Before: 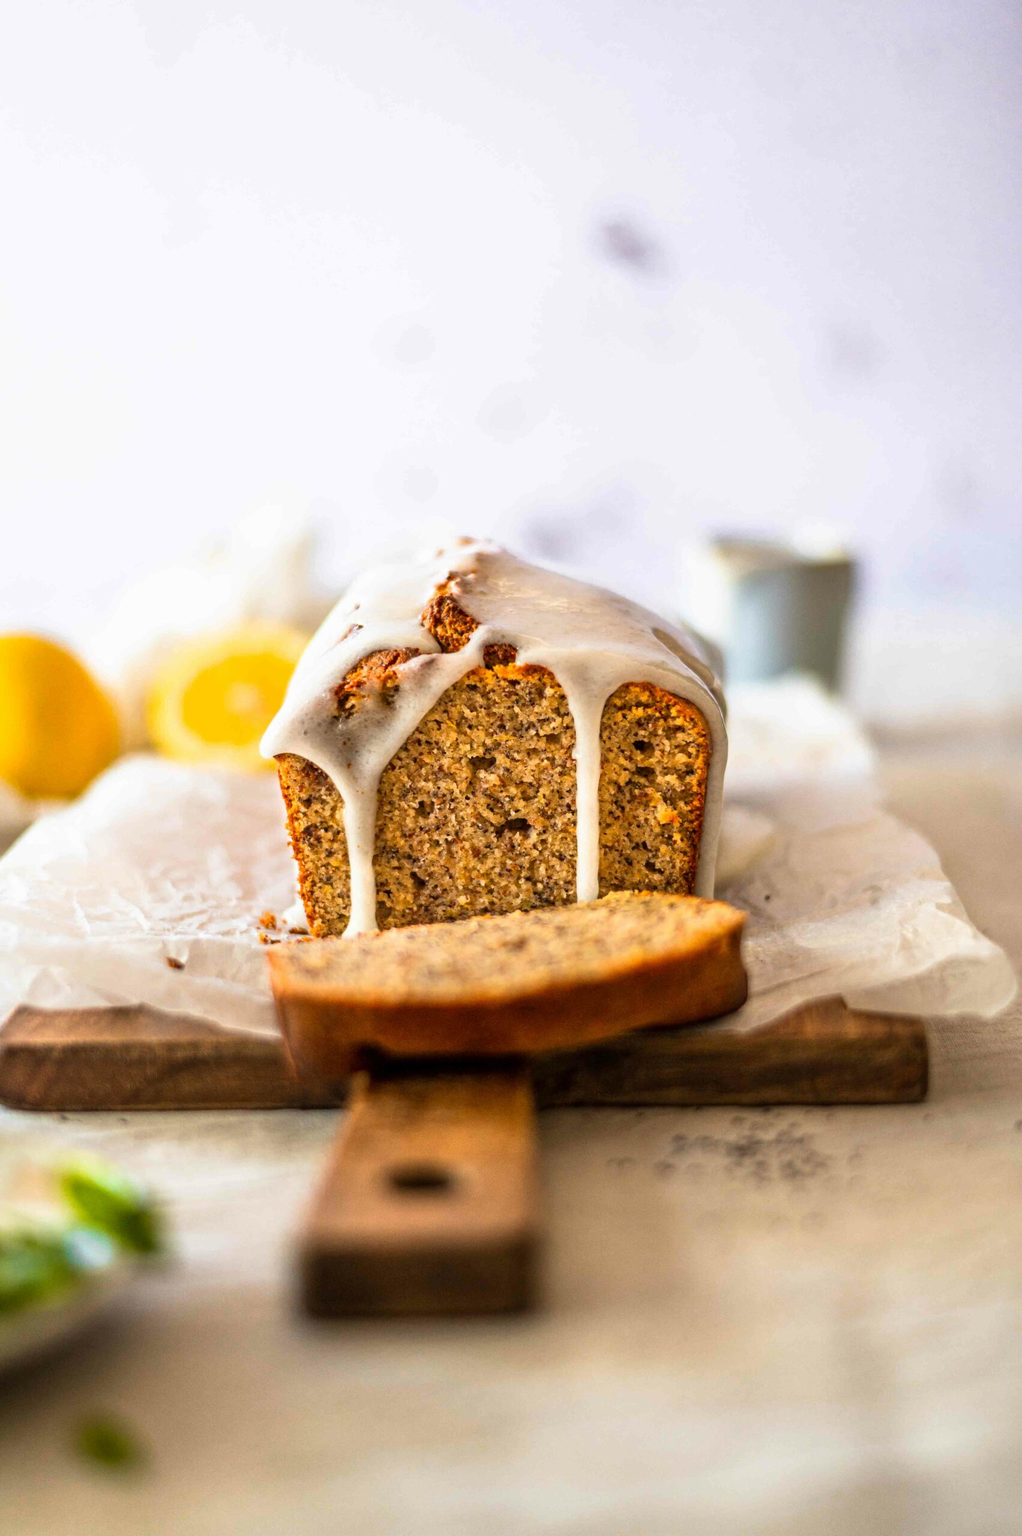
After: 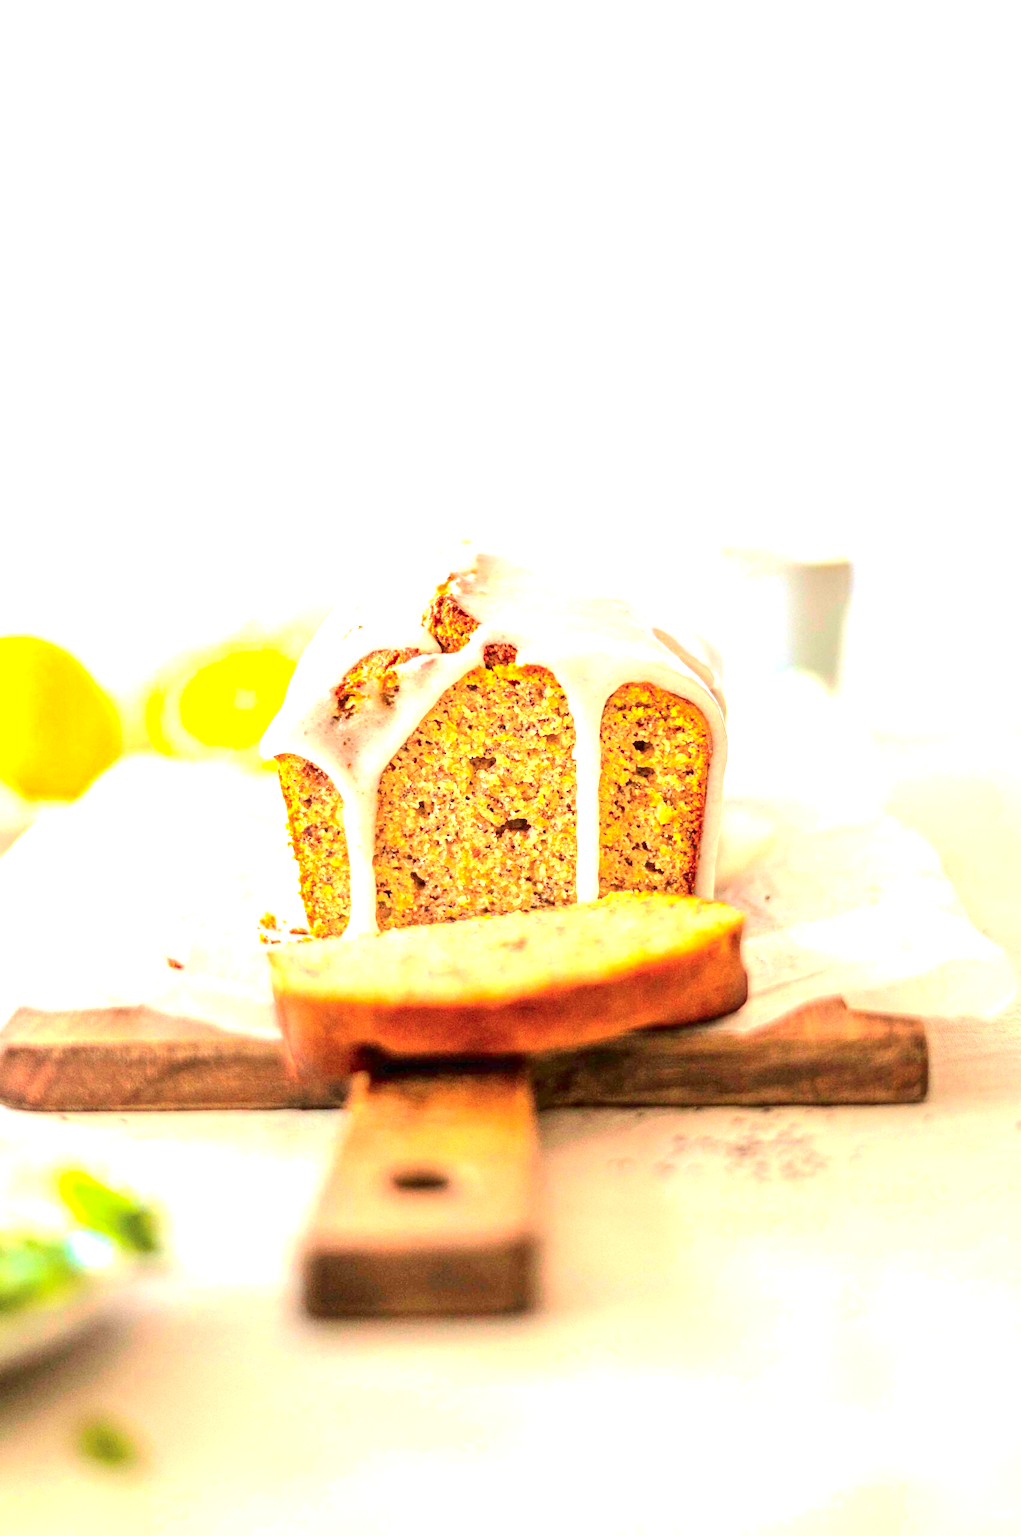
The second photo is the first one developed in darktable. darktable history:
tone curve: curves: ch0 [(0, 0) (0.091, 0.074) (0.184, 0.168) (0.491, 0.519) (0.748, 0.765) (1, 0.919)]; ch1 [(0, 0) (0.179, 0.173) (0.322, 0.32) (0.424, 0.424) (0.502, 0.504) (0.56, 0.578) (0.631, 0.667) (0.777, 0.806) (1, 1)]; ch2 [(0, 0) (0.434, 0.447) (0.483, 0.487) (0.547, 0.564) (0.676, 0.673) (1, 1)], color space Lab, independent channels, preserve colors none
exposure: black level correction 0, exposure 2.327 EV, compensate exposure bias true, compensate highlight preservation false
